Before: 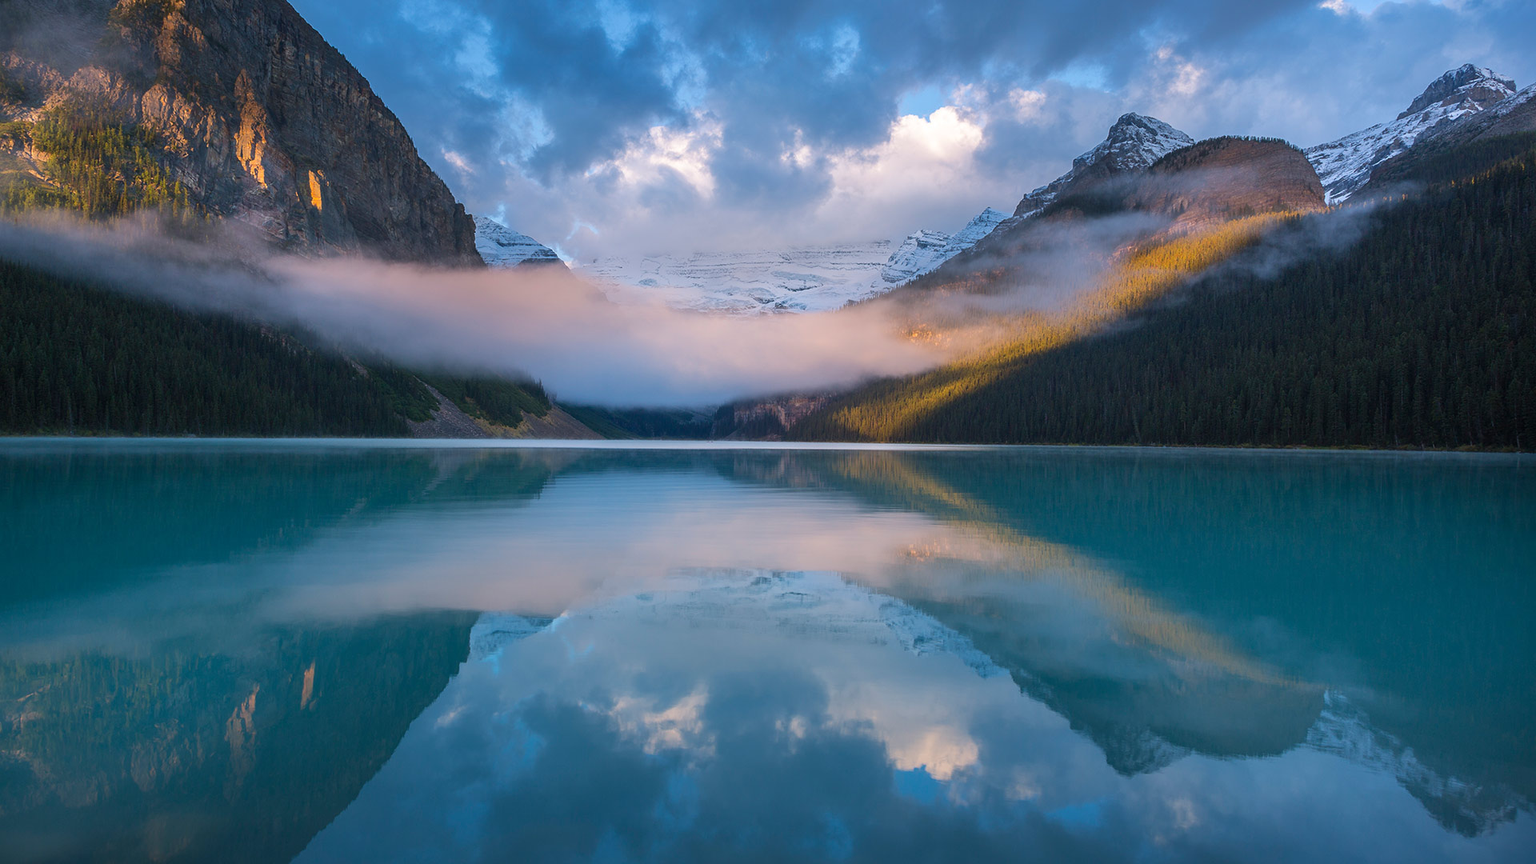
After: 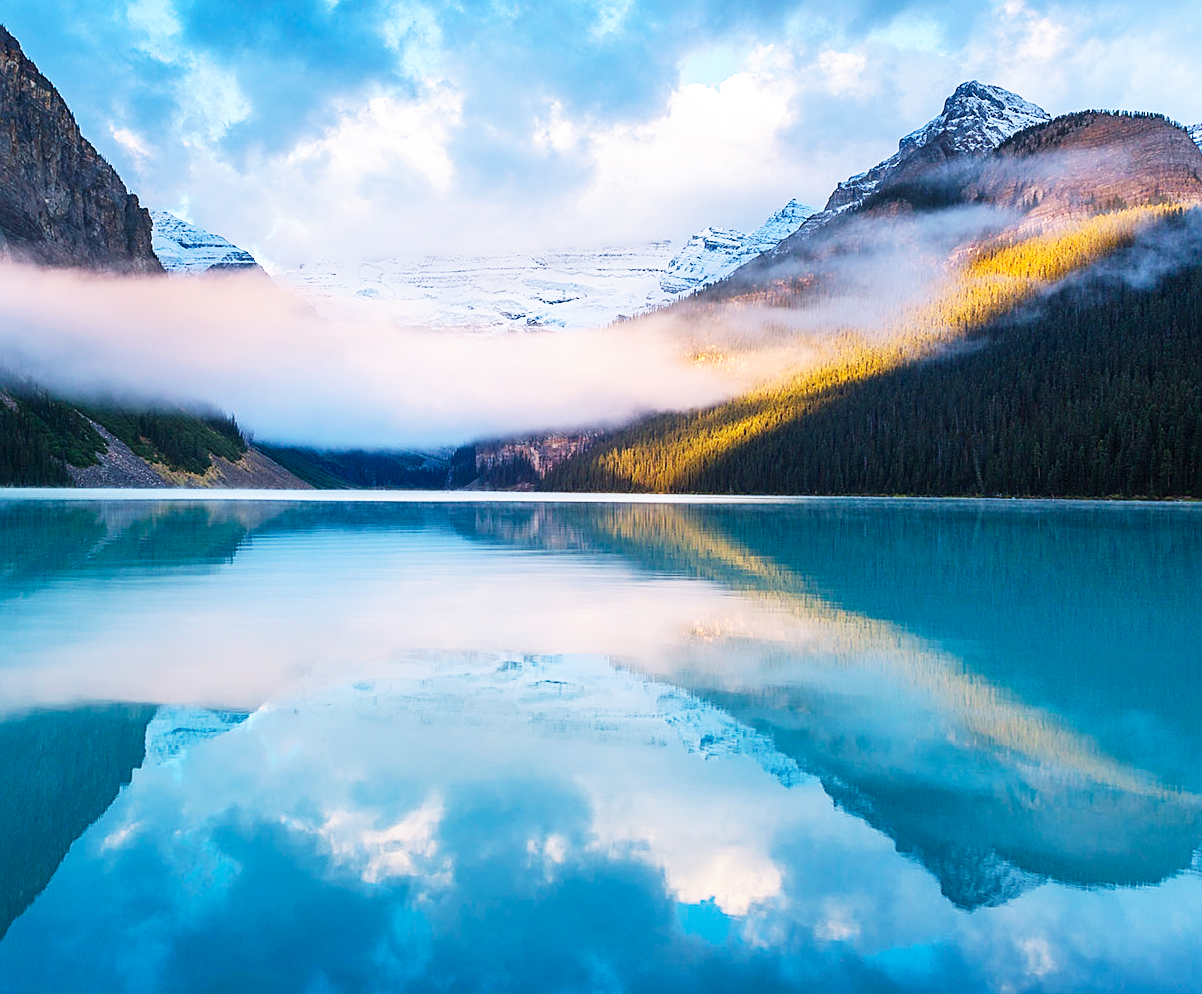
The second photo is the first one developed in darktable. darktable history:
crop and rotate: left 23.056%, top 5.622%, right 14.323%, bottom 2.288%
base curve: curves: ch0 [(0, 0) (0.007, 0.004) (0.027, 0.03) (0.046, 0.07) (0.207, 0.54) (0.442, 0.872) (0.673, 0.972) (1, 1)], preserve colors none
sharpen: on, module defaults
